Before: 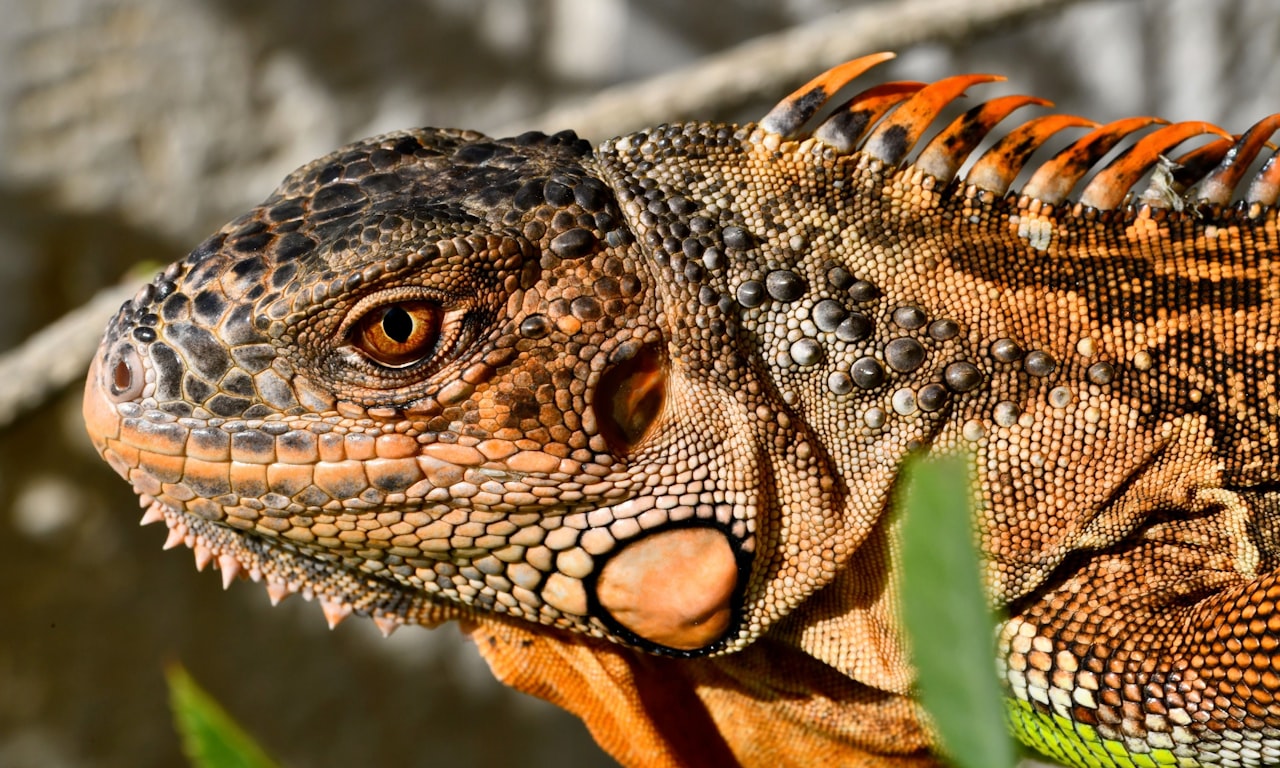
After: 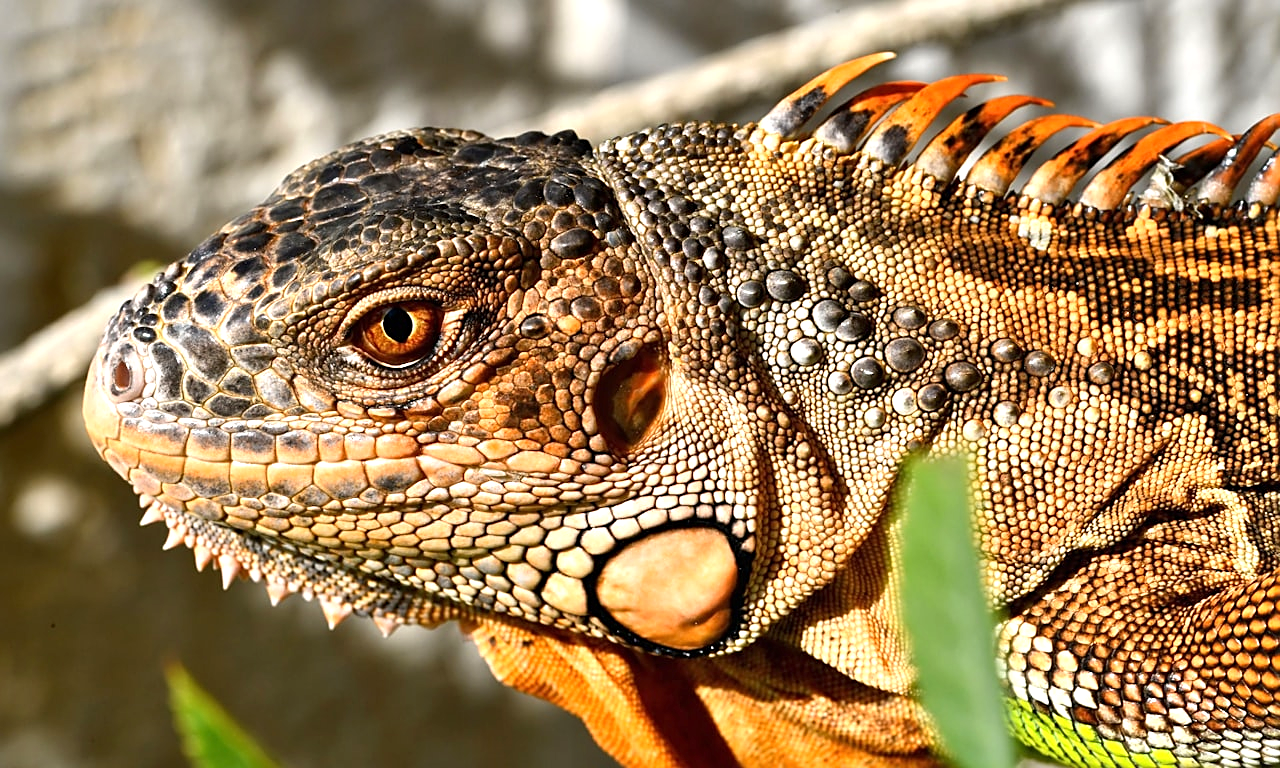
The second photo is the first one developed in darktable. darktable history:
sharpen: on, module defaults
exposure: black level correction 0, exposure 0.68 EV, compensate exposure bias true, compensate highlight preservation false
